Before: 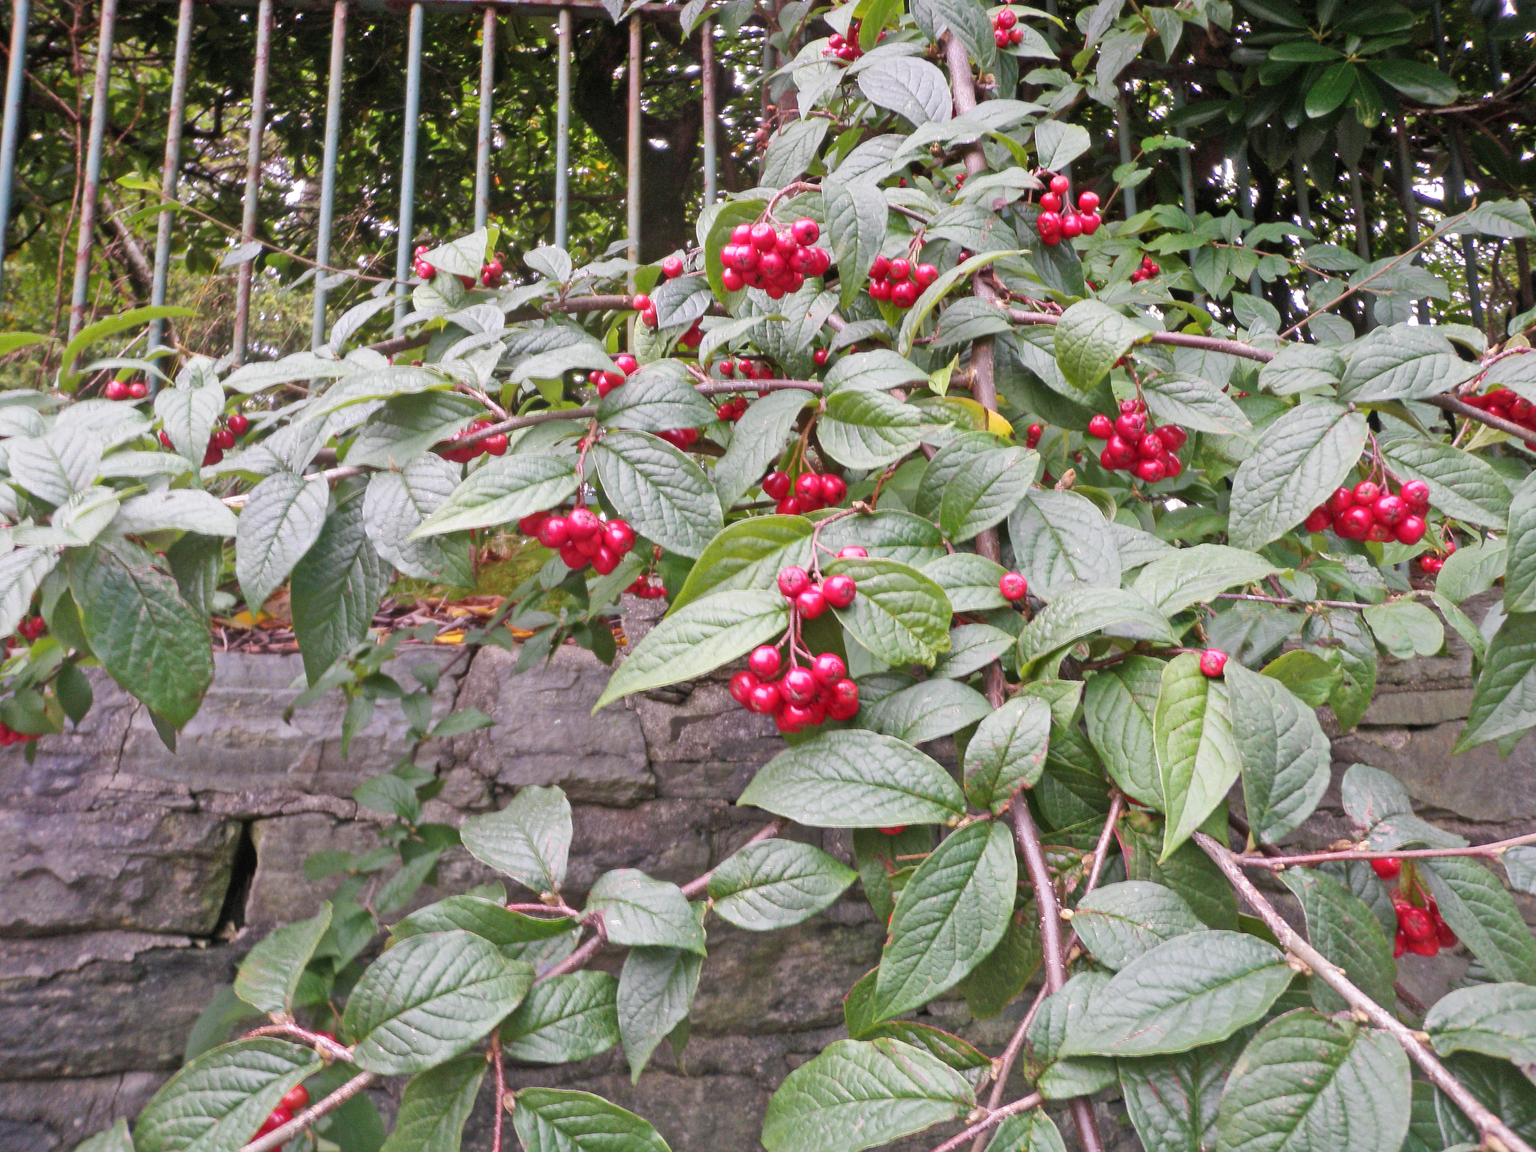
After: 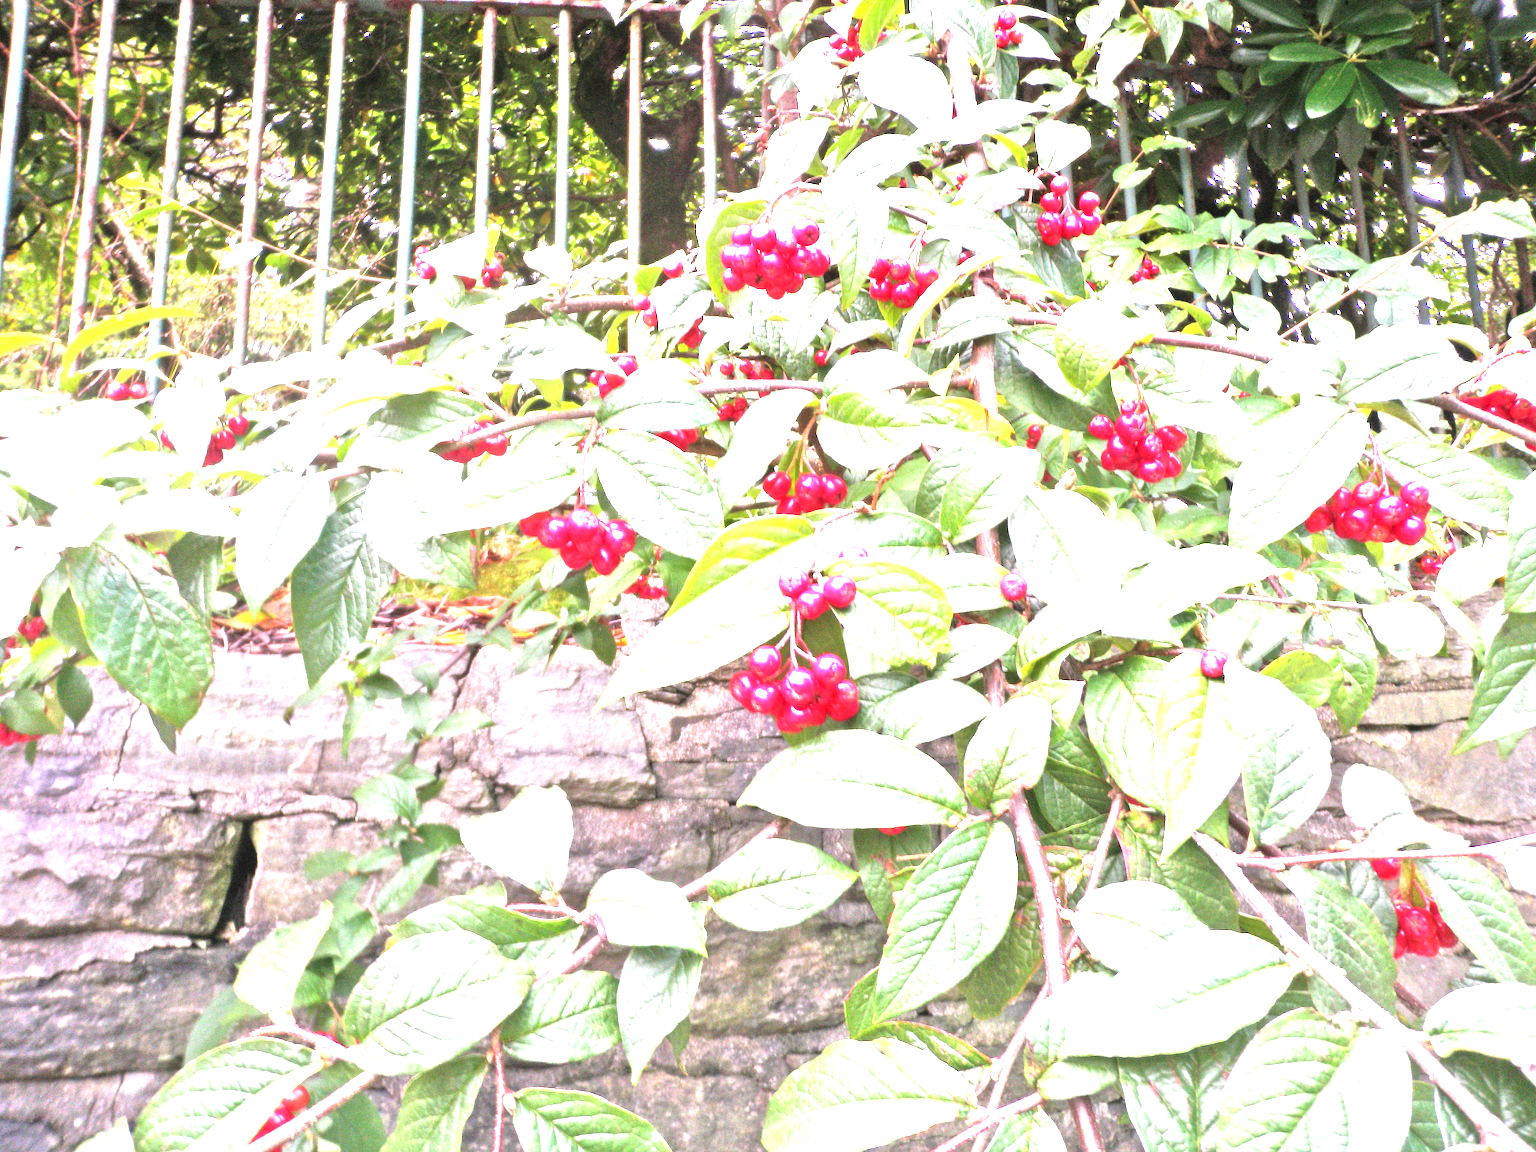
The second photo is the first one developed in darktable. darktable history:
exposure: exposure 2.059 EV, compensate highlight preservation false
